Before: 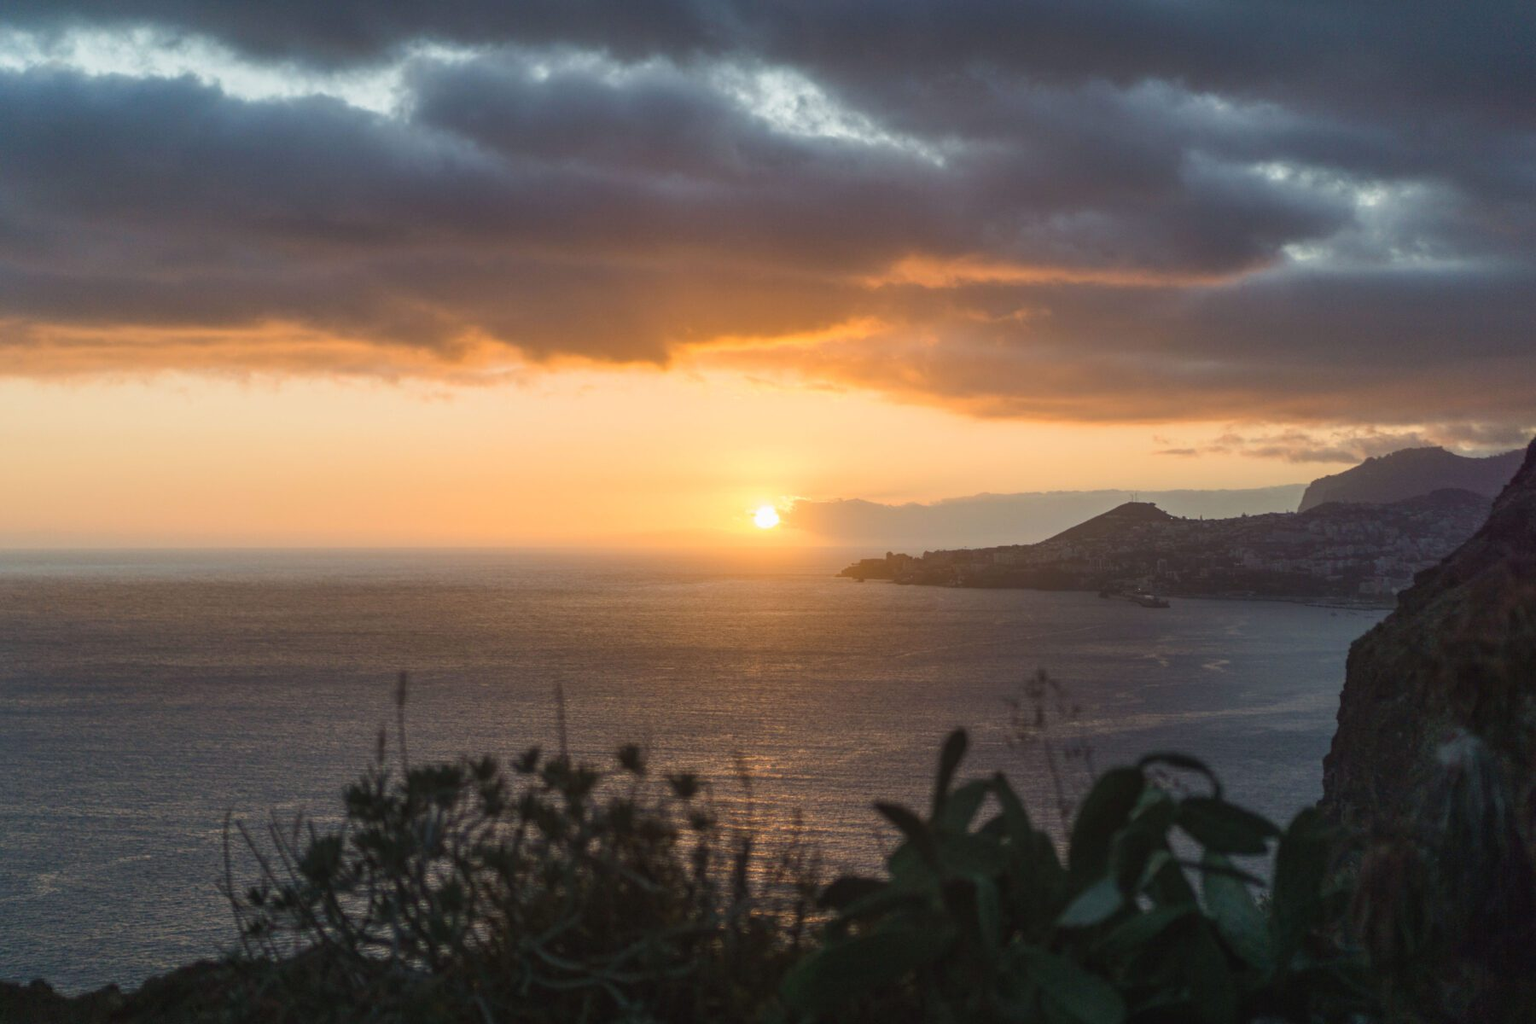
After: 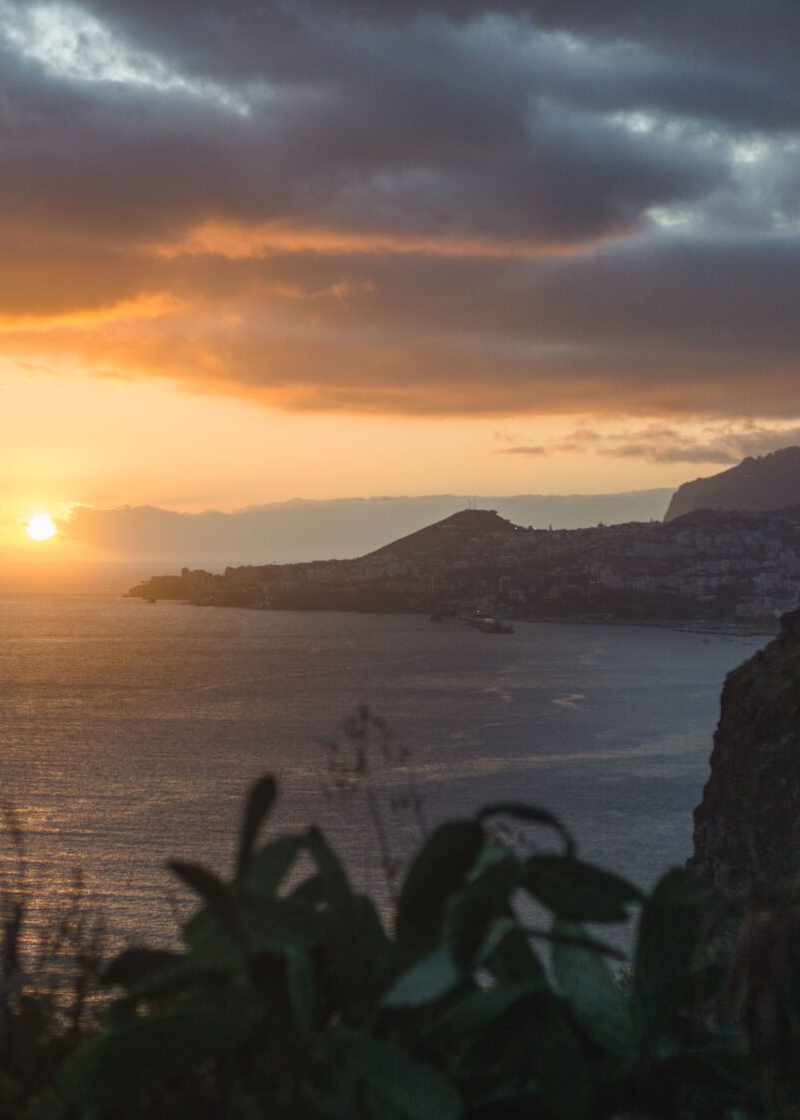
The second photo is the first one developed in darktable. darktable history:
exposure: compensate highlight preservation false
crop: left 47.628%, top 6.643%, right 7.874%
